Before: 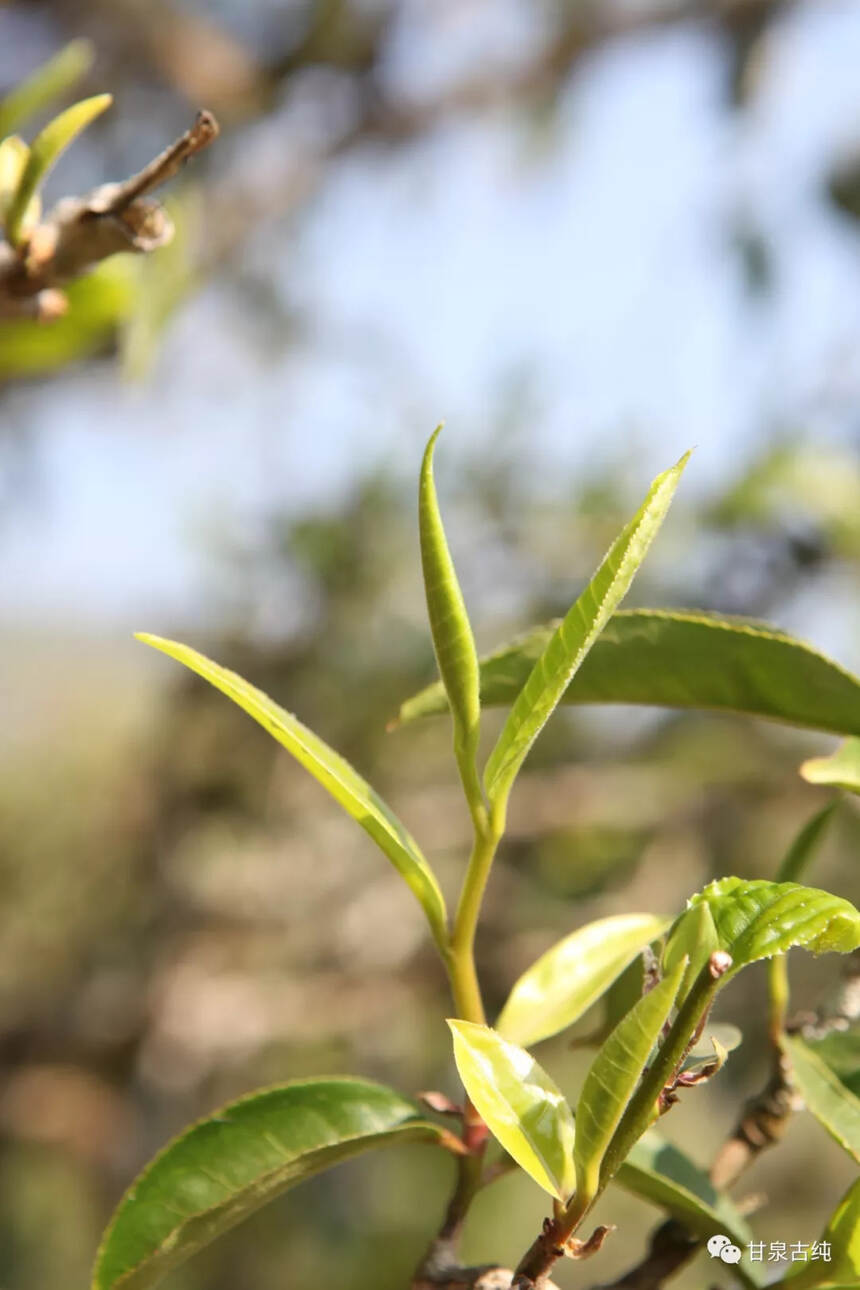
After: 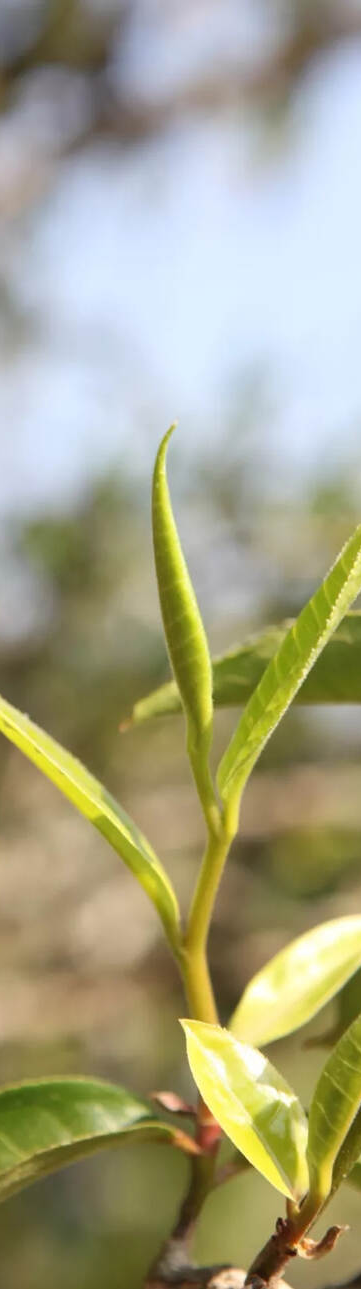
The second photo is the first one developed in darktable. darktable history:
crop: left 31.089%, right 26.893%
